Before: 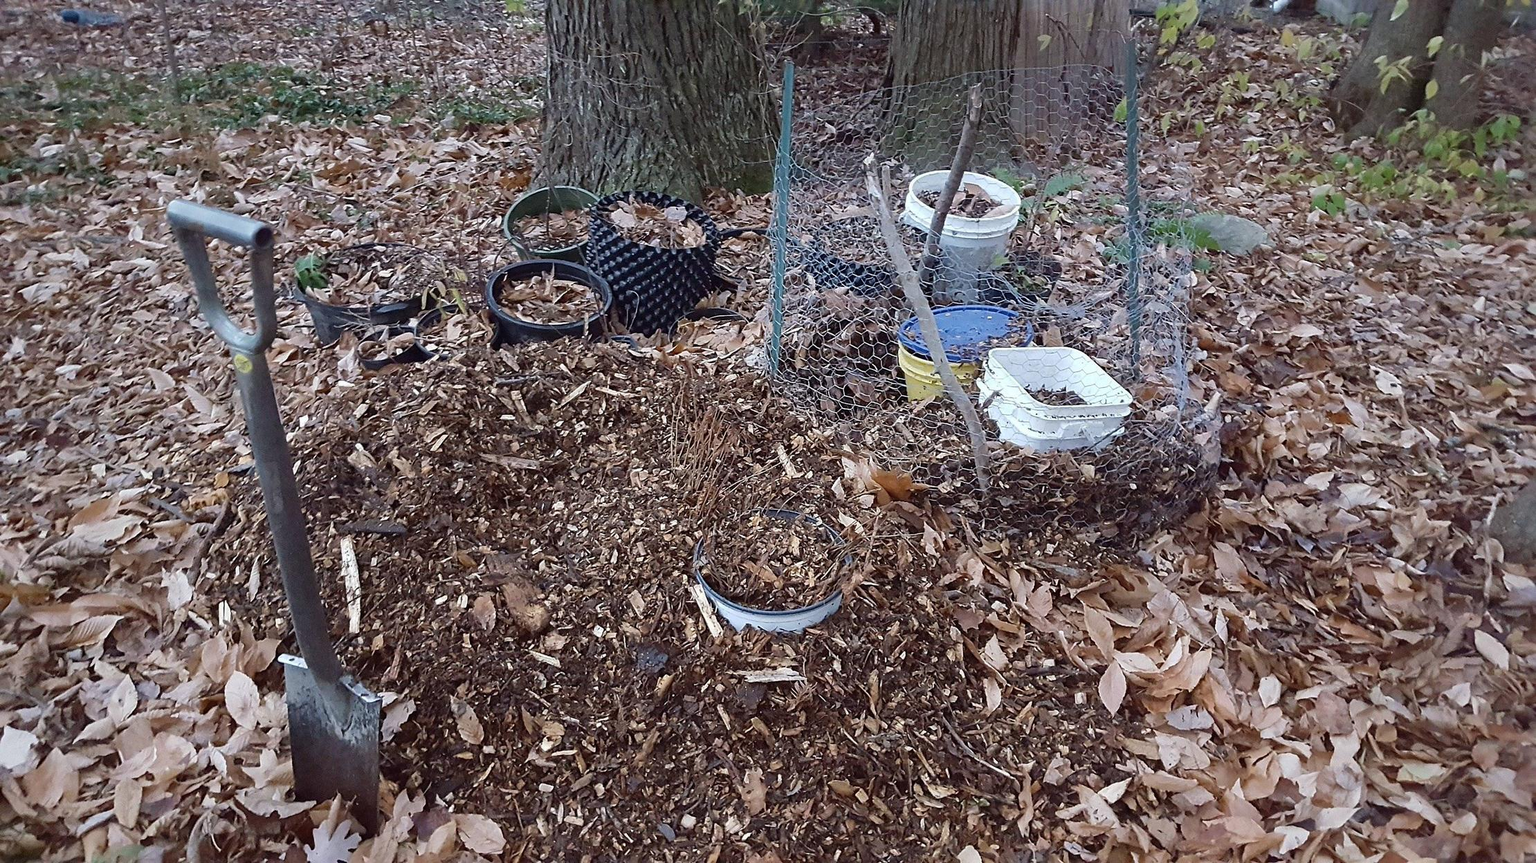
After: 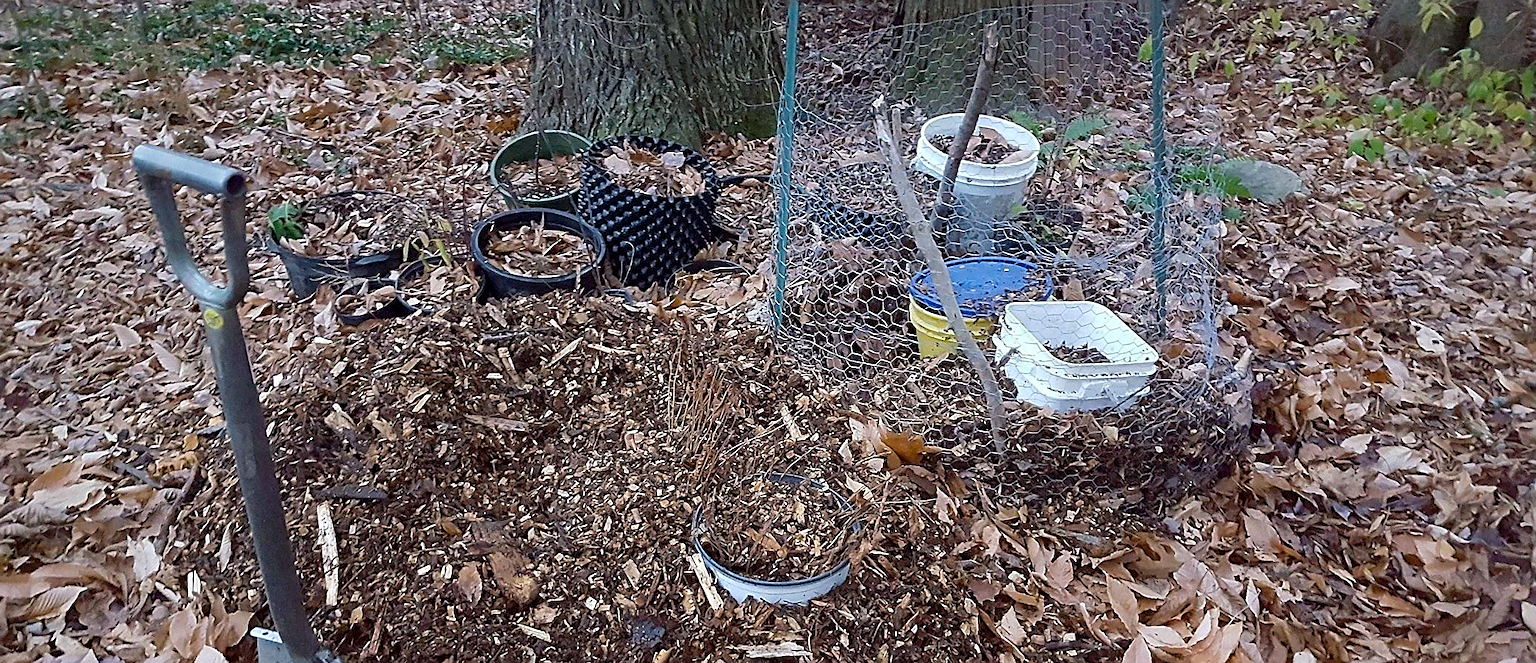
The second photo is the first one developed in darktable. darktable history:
color balance rgb: shadows lift › chroma 2.064%, shadows lift › hue 216.78°, global offset › luminance -0.382%, perceptual saturation grading › global saturation 25.079%, global vibrance 9.62%
sharpen: on, module defaults
crop: left 2.775%, top 7.377%, right 3.04%, bottom 20.214%
